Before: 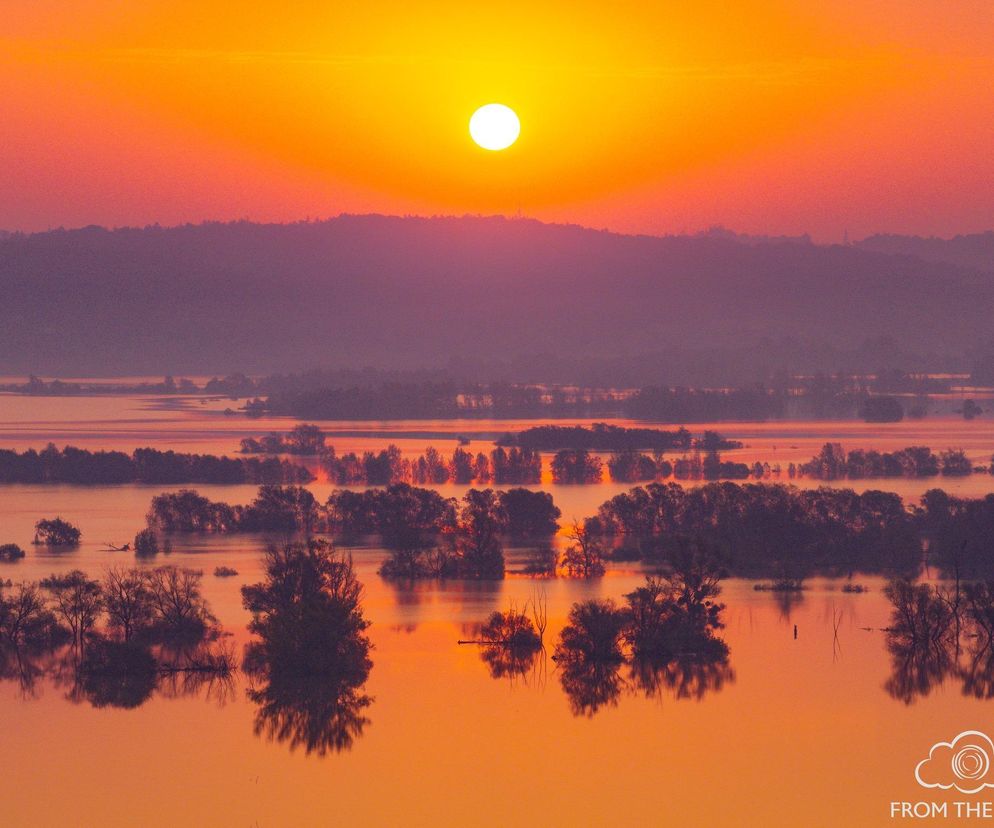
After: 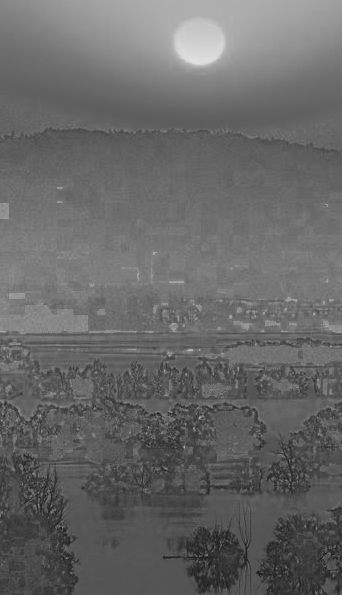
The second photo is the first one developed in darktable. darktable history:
levels: mode automatic, levels [0, 0.445, 1]
color correction: highlights a* -6.1, highlights b* 9.1, shadows a* 10.54, shadows b* 23.14
crop and rotate: left 29.712%, top 10.335%, right 35.807%, bottom 17.701%
color balance rgb: linear chroma grading › global chroma 15.175%, perceptual saturation grading › global saturation 20%, perceptual saturation grading › highlights -25.507%, perceptual saturation grading › shadows 50.46%, contrast 4.09%
shadows and highlights: soften with gaussian
color zones: curves: ch0 [(0.002, 0.429) (0.121, 0.212) (0.198, 0.113) (0.276, 0.344) (0.331, 0.541) (0.41, 0.56) (0.482, 0.289) (0.619, 0.227) (0.721, 0.18) (0.821, 0.435) (0.928, 0.555) (1, 0.587)]; ch1 [(0, 0) (0.143, 0) (0.286, 0) (0.429, 0) (0.571, 0) (0.714, 0) (0.857, 0)]
exposure: black level correction 0, exposure 1.462 EV, compensate exposure bias true, compensate highlight preservation false
